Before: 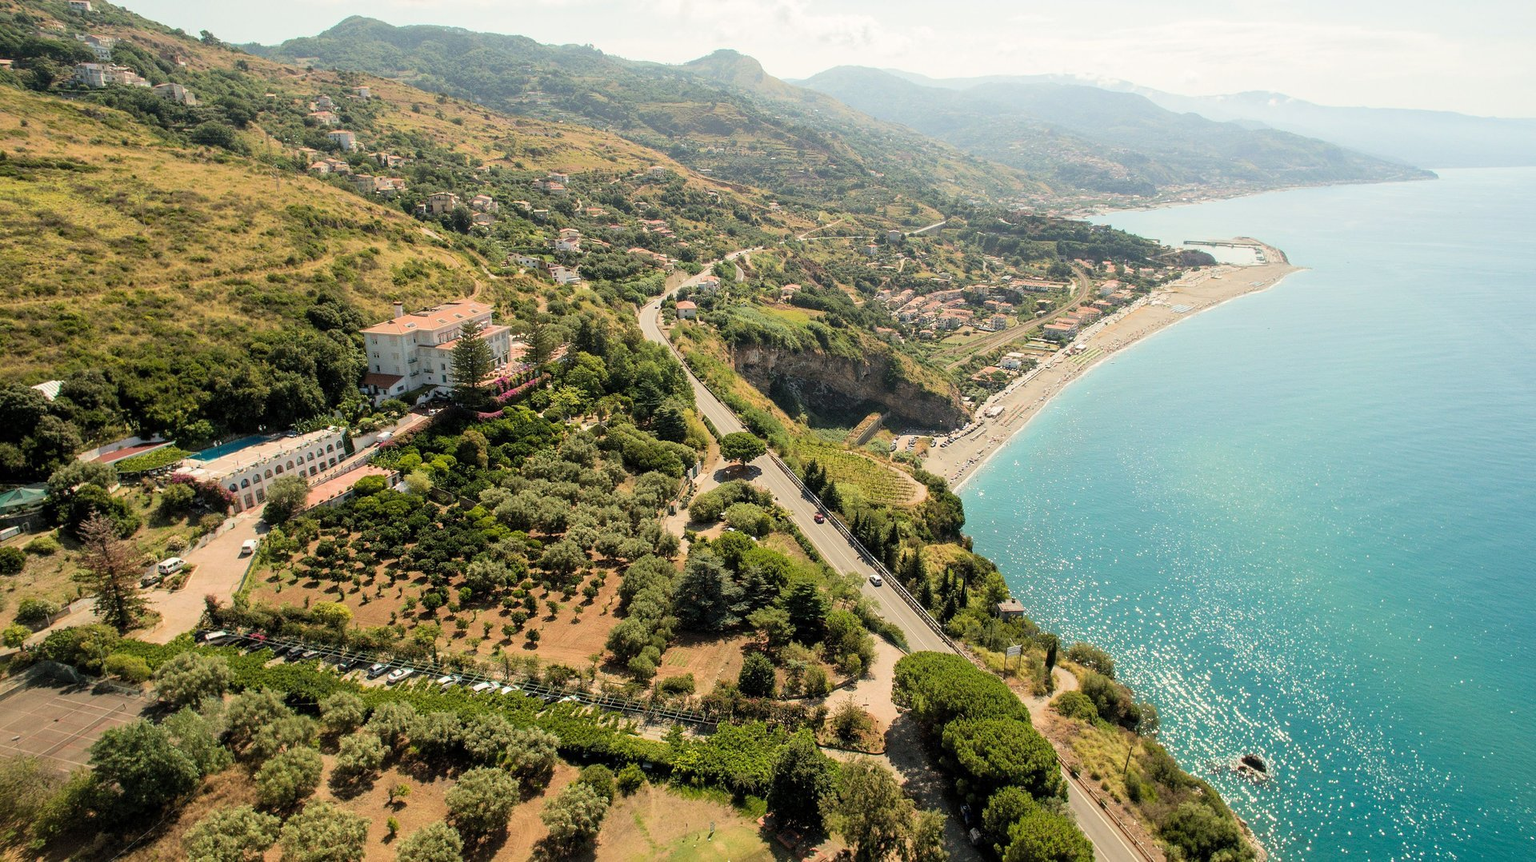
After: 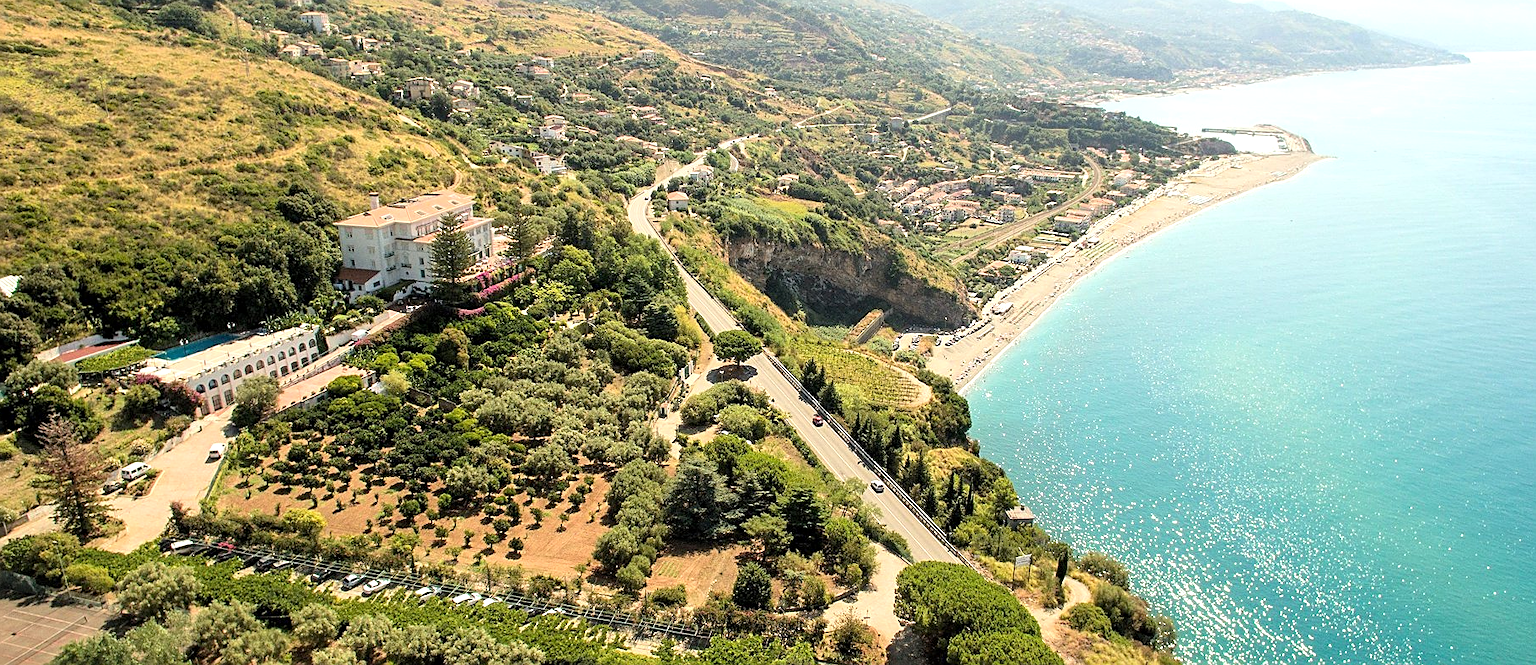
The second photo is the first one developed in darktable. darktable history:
crop and rotate: left 2.827%, top 13.87%, right 2.239%, bottom 12.825%
sharpen: on, module defaults
exposure: black level correction 0.001, exposure 0.499 EV, compensate highlight preservation false
